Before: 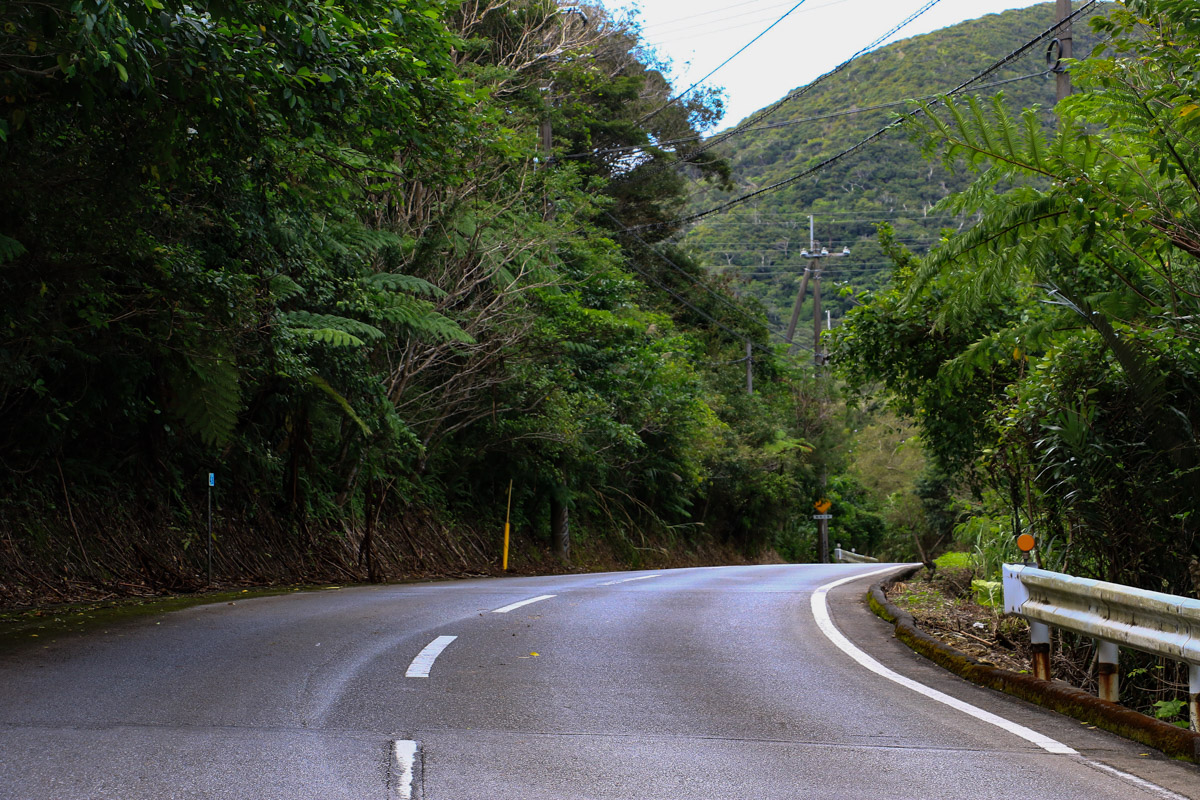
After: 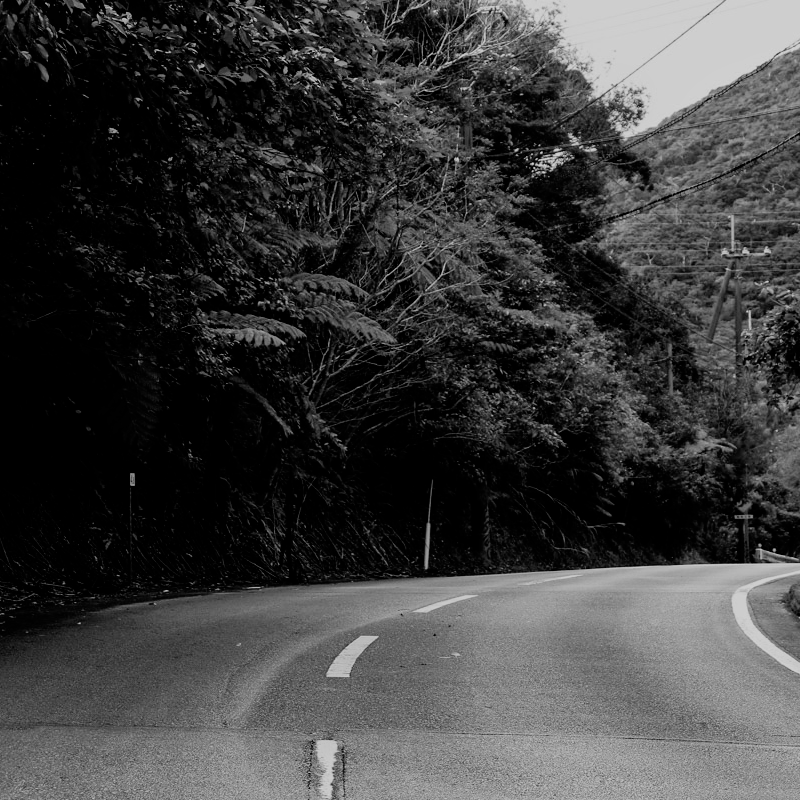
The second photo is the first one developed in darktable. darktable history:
crop and rotate: left 6.617%, right 26.717%
monochrome: a 30.25, b 92.03
filmic rgb: black relative exposure -5 EV, hardness 2.88, contrast 1.3
white balance: red 1.05, blue 1.072
